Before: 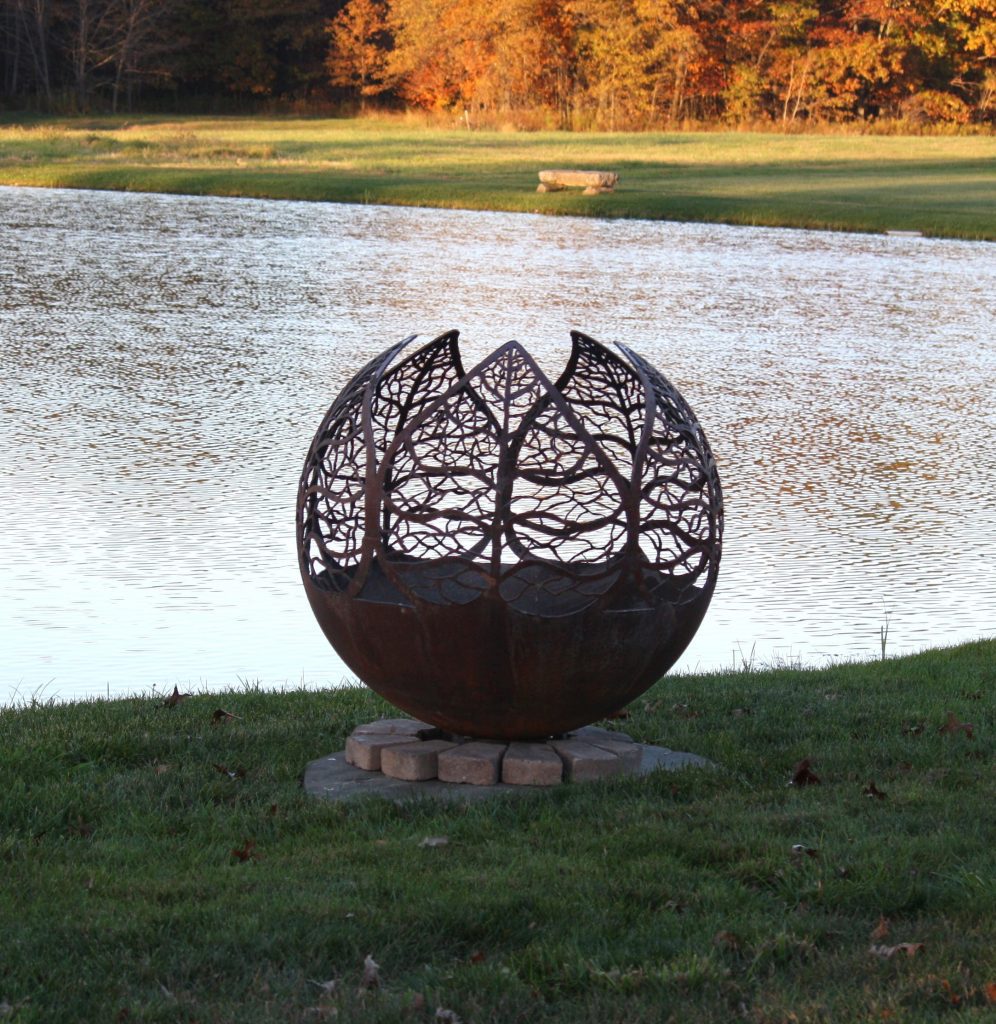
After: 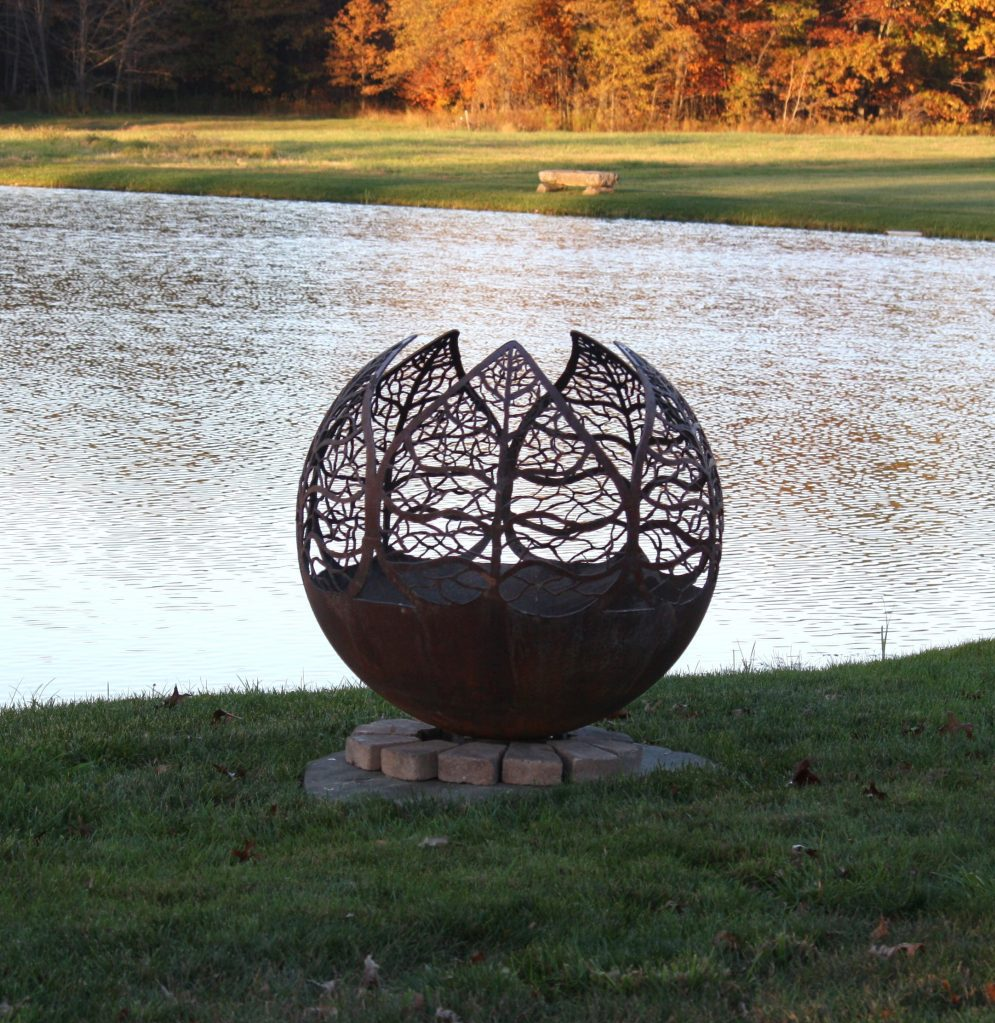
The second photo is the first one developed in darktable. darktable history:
color balance: input saturation 99%
